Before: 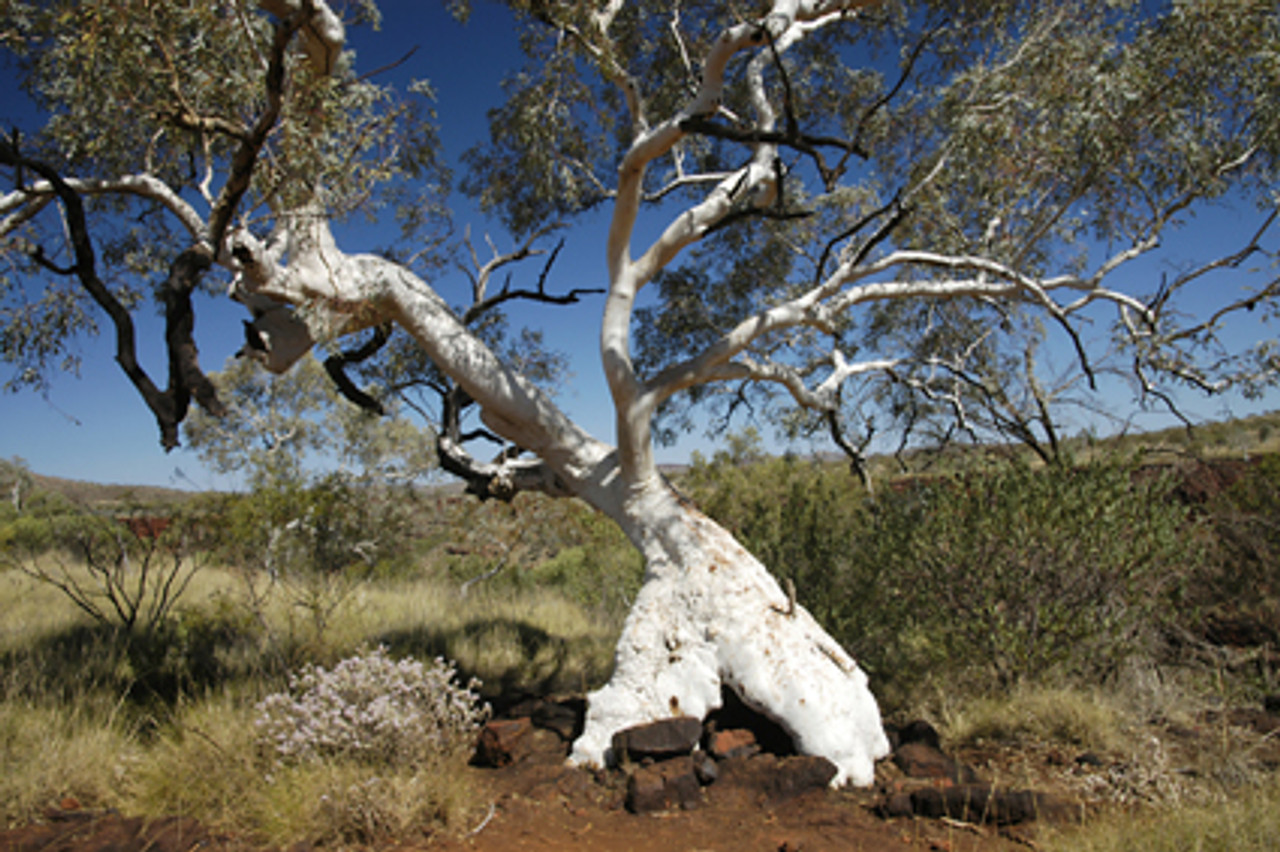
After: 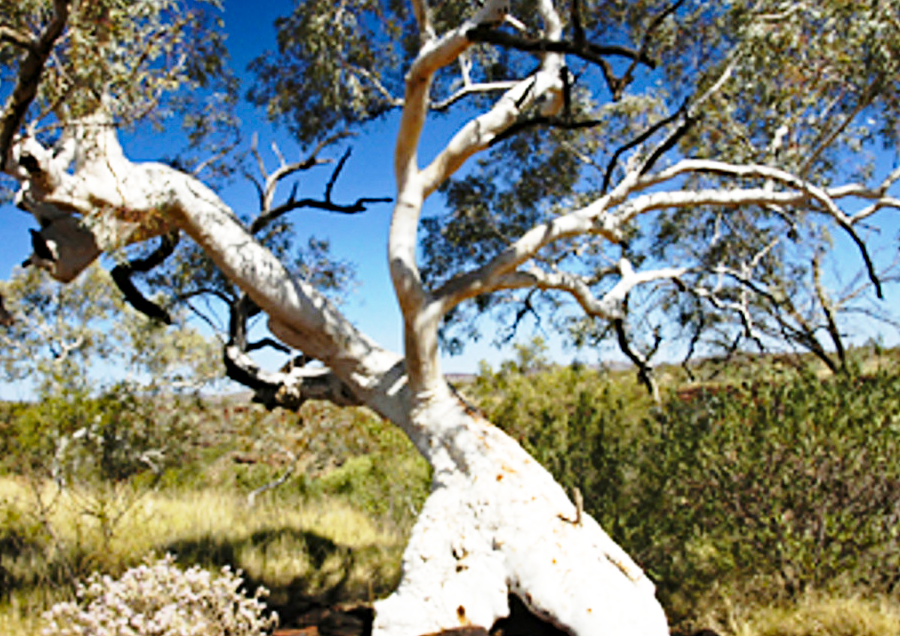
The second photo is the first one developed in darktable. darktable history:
crop and rotate: left 16.692%, top 10.716%, right 12.947%, bottom 14.604%
haze removal: strength 0.289, distance 0.249, compatibility mode true, adaptive false
base curve: curves: ch0 [(0, 0) (0.026, 0.03) (0.109, 0.232) (0.351, 0.748) (0.669, 0.968) (1, 1)], preserve colors none
